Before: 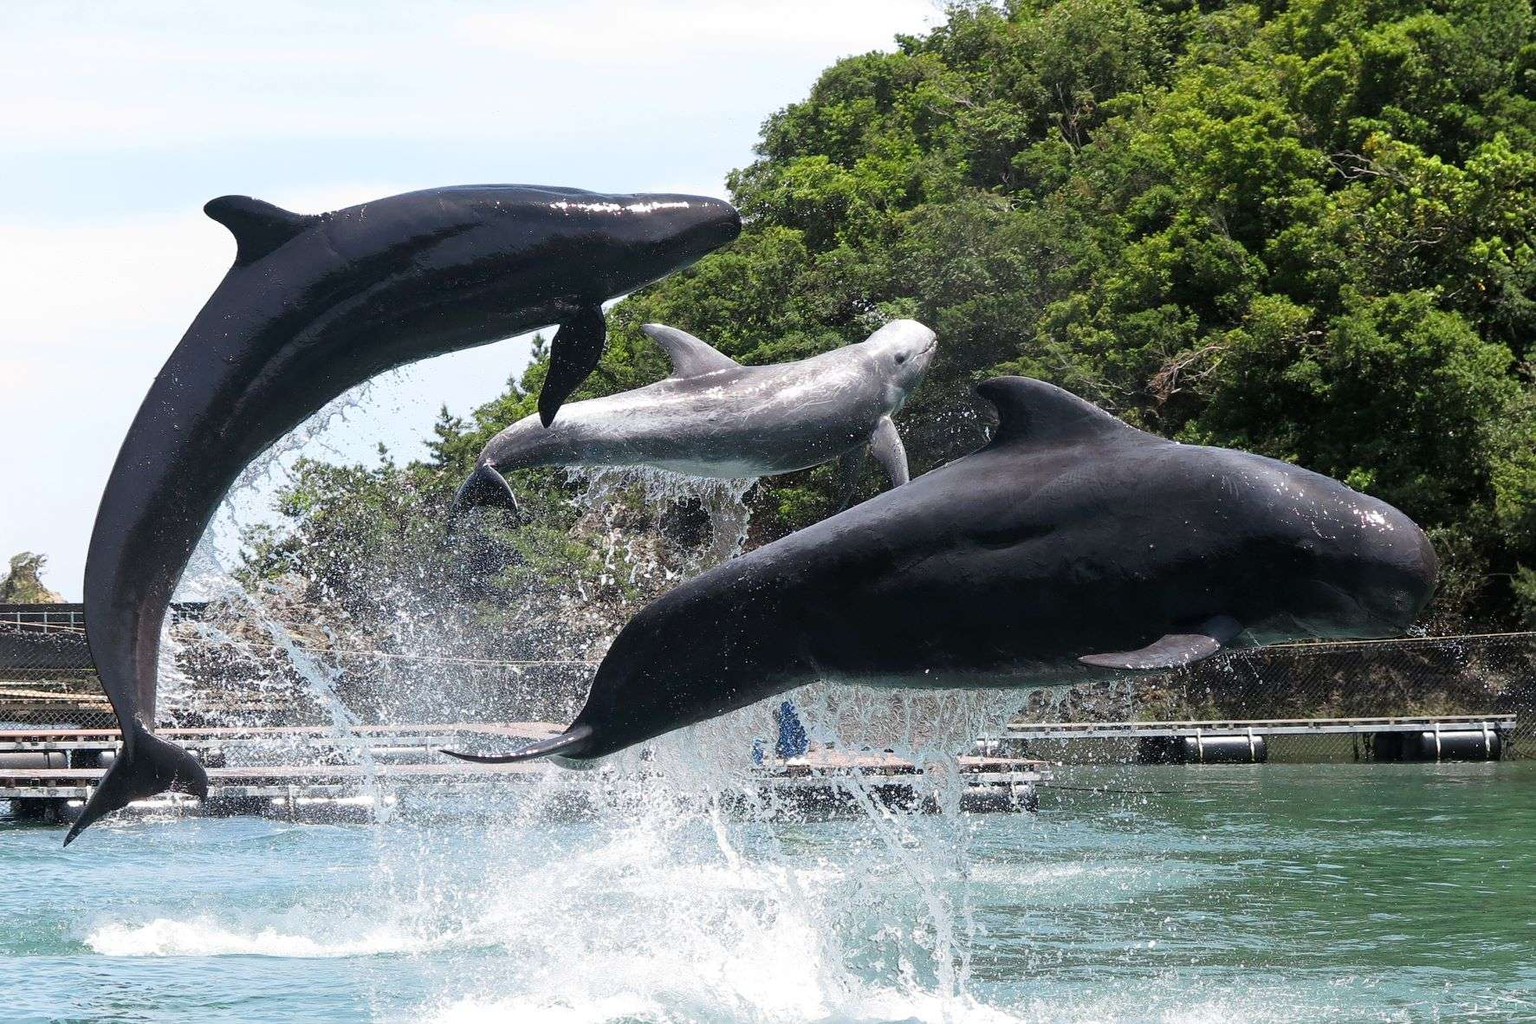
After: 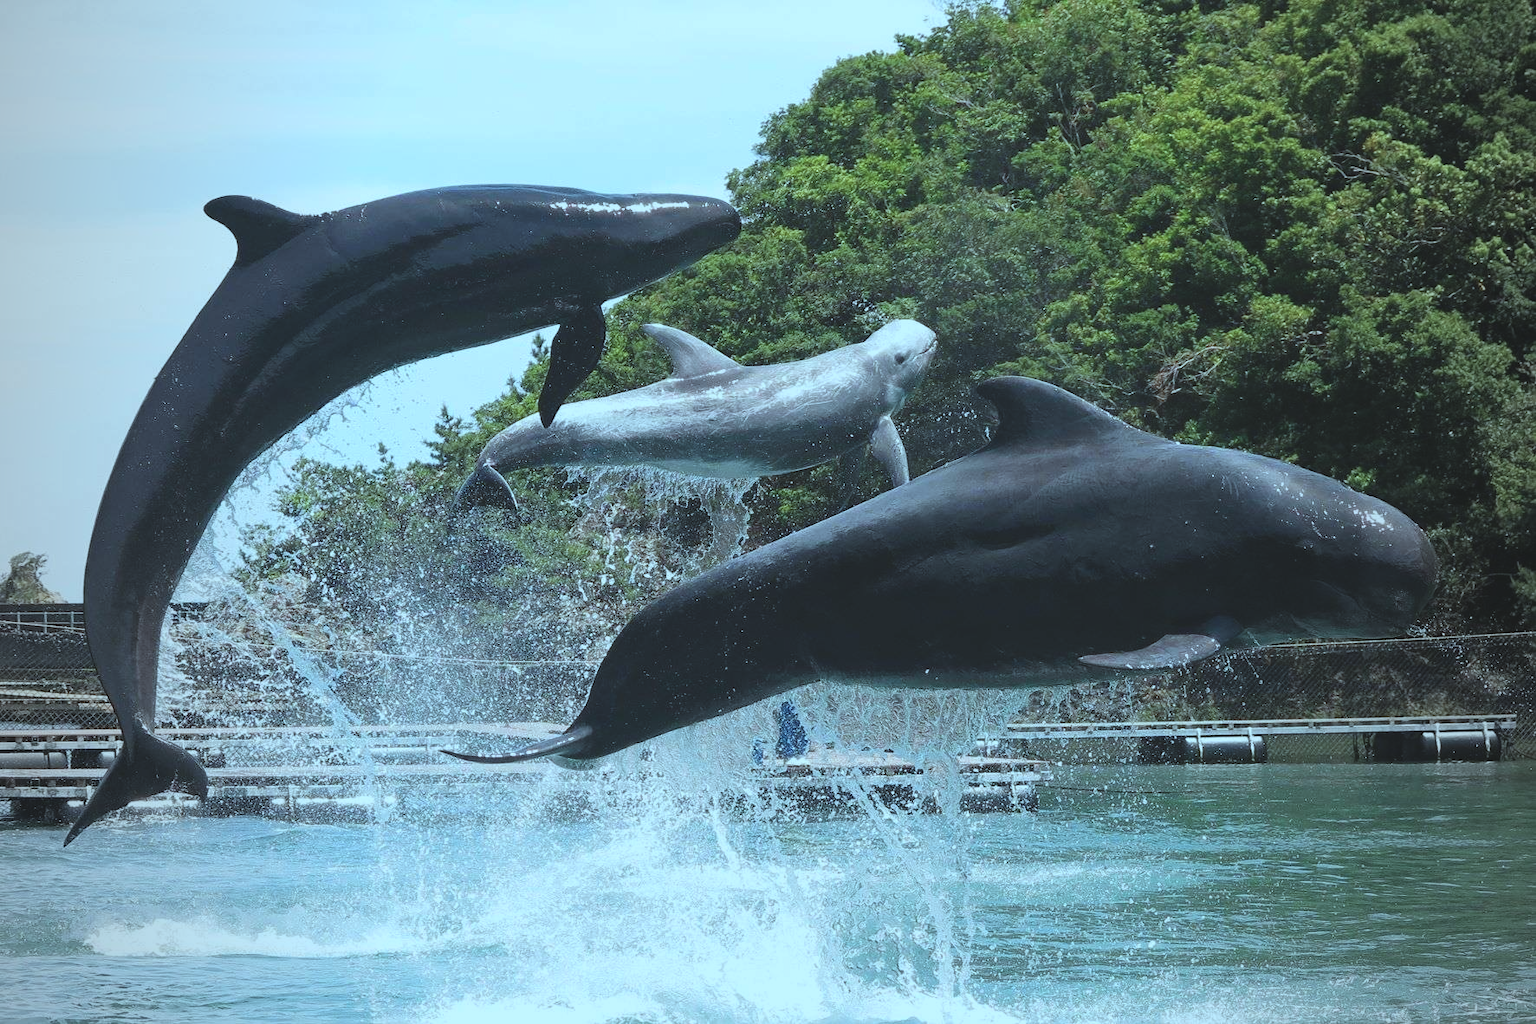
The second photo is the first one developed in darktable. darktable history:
color correction: highlights a* -10.04, highlights b* -10.37
color balance: lift [1.01, 1, 1, 1], gamma [1.097, 1, 1, 1], gain [0.85, 1, 1, 1]
shadows and highlights: radius 334.93, shadows 63.48, highlights 6.06, compress 87.7%, highlights color adjustment 39.73%, soften with gaussian
vignetting: fall-off start 97%, fall-off radius 100%, width/height ratio 0.609, unbound false
white balance: red 0.925, blue 1.046
